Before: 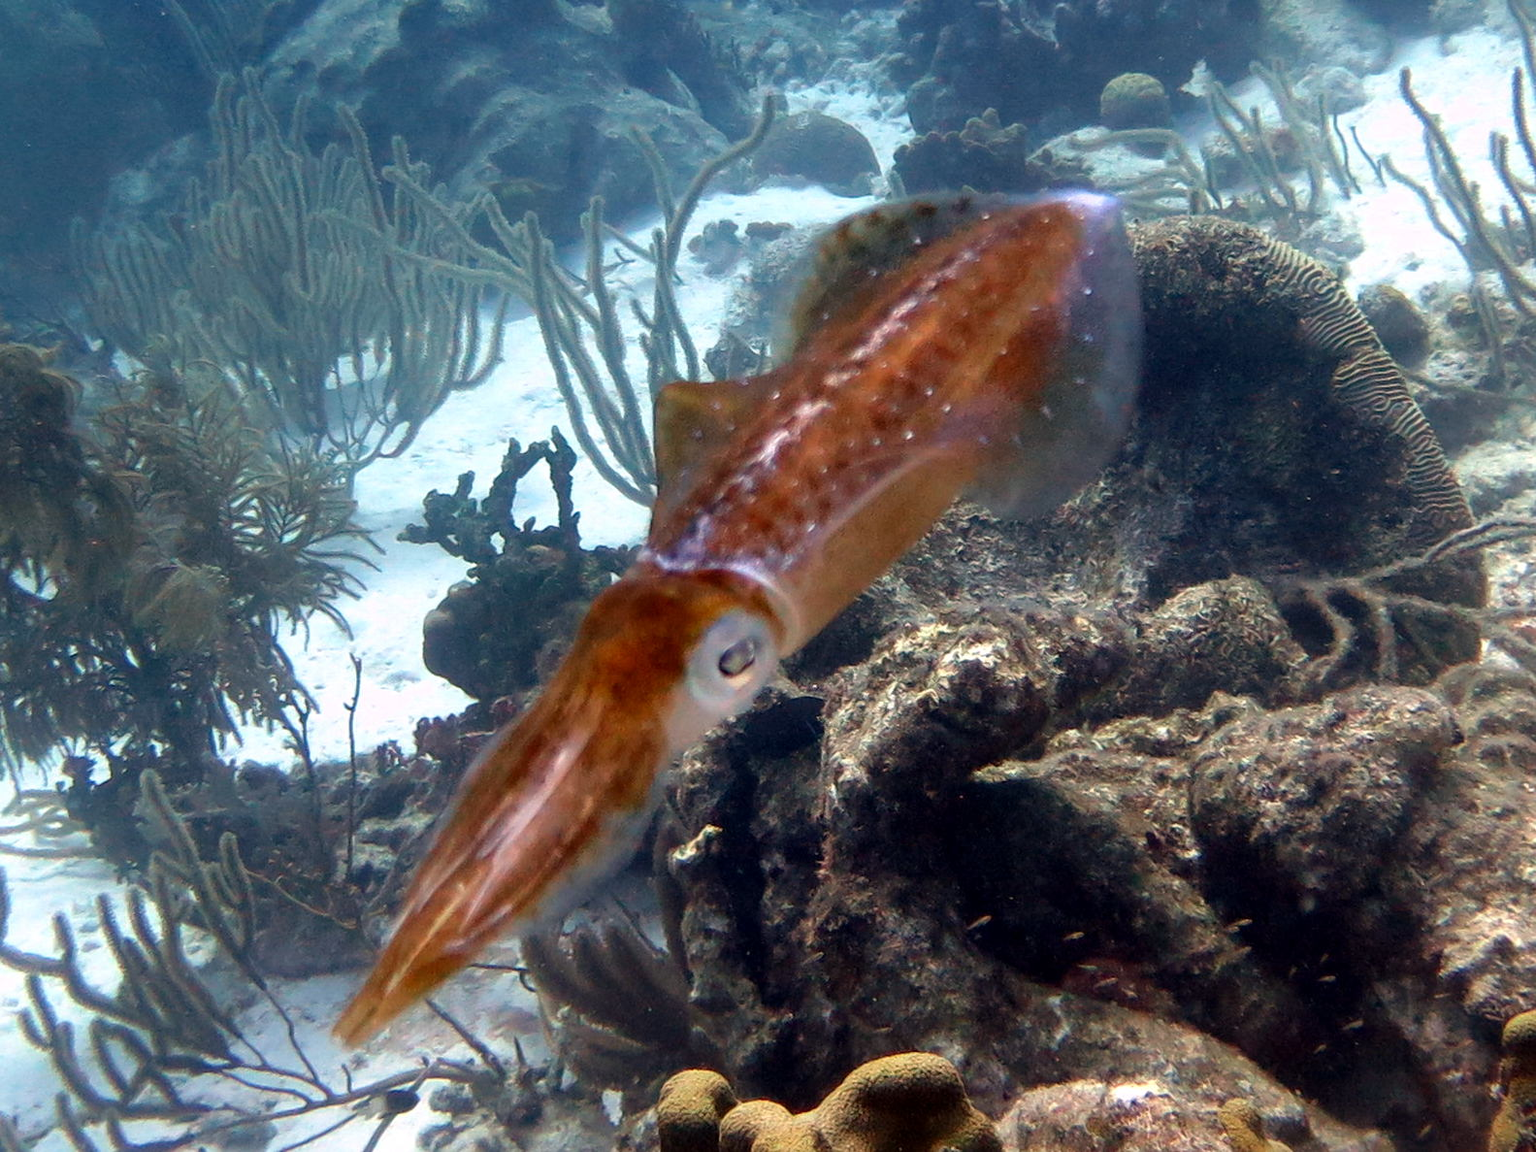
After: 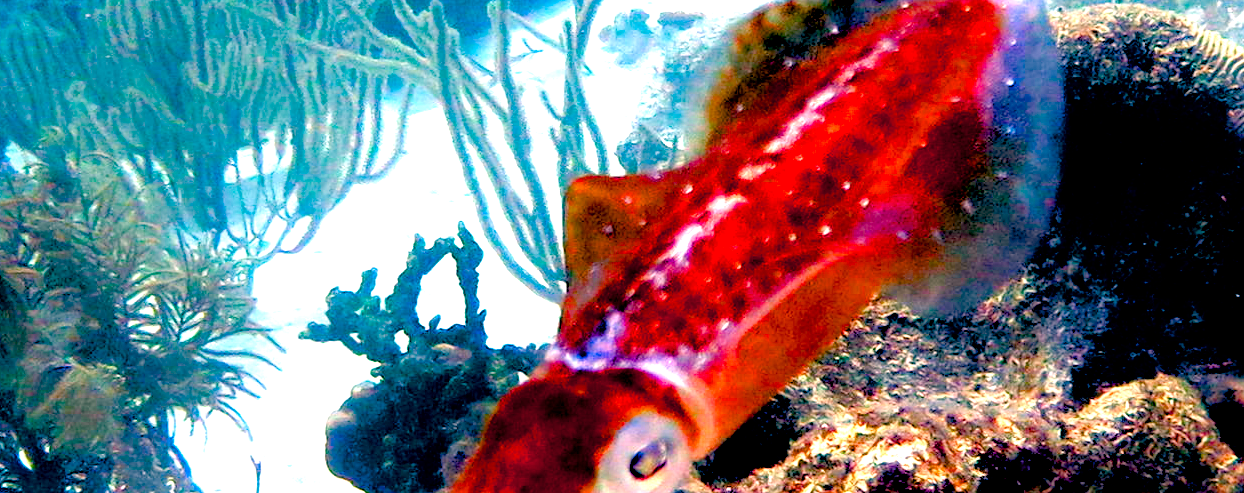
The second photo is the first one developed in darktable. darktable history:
color balance rgb: linear chroma grading › shadows 10%, linear chroma grading › highlights 10%, linear chroma grading › global chroma 15%, linear chroma grading › mid-tones 15%, perceptual saturation grading › global saturation 40%, perceptual saturation grading › highlights -25%, perceptual saturation grading › mid-tones 35%, perceptual saturation grading › shadows 35%, perceptual brilliance grading › global brilliance 11.29%, global vibrance 11.29%
color correction: highlights a* 11.96, highlights b* 11.58
exposure: black level correction 0.035, exposure 0.9 EV, compensate highlight preservation false
color zones: curves: ch1 [(0.239, 0.552) (0.75, 0.5)]; ch2 [(0.25, 0.462) (0.749, 0.457)], mix 25.94%
crop: left 7.036%, top 18.398%, right 14.379%, bottom 40.043%
